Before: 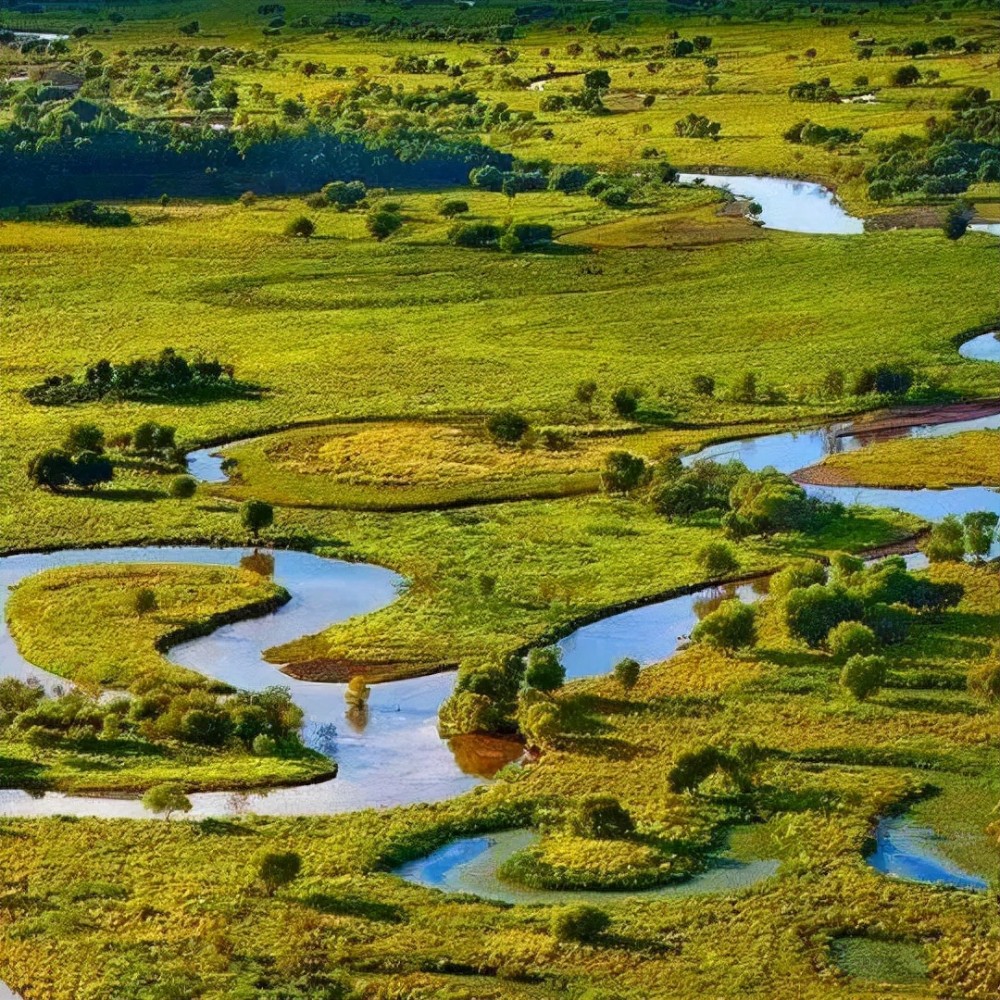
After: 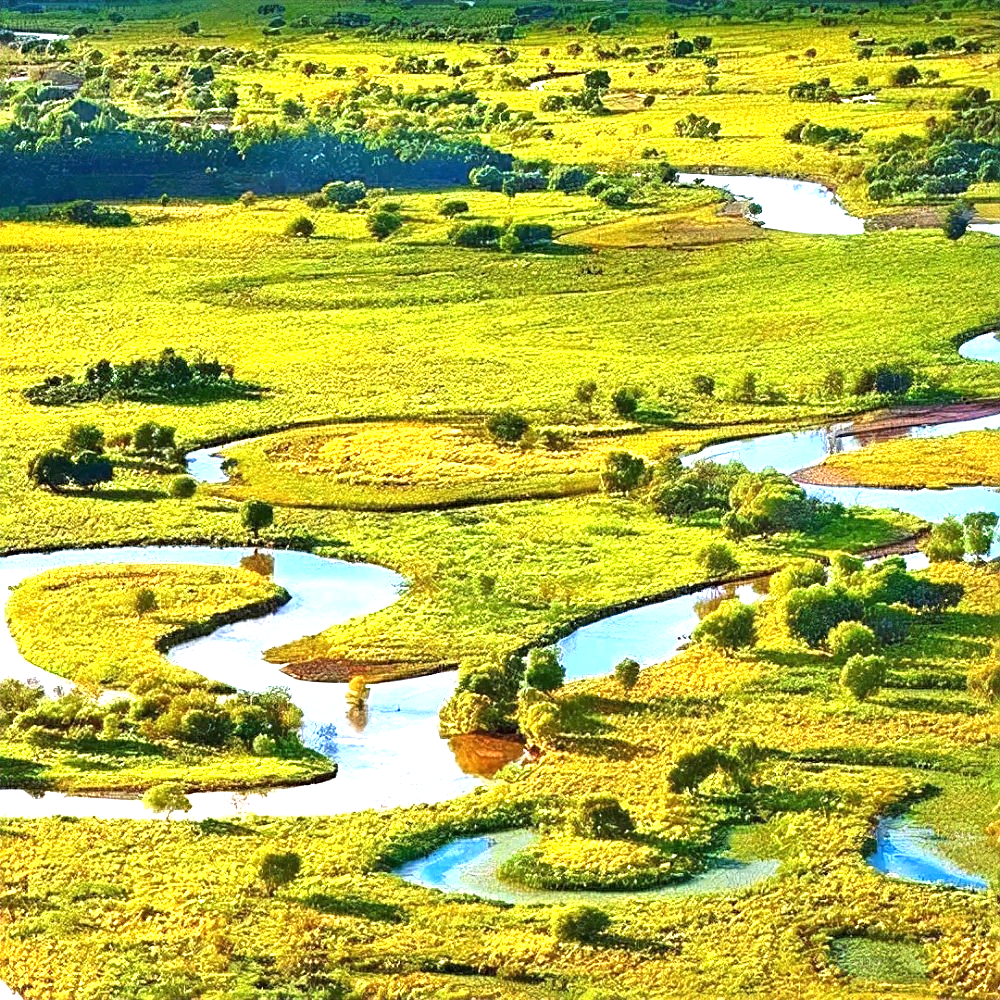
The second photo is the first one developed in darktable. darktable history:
sharpen: on, module defaults
exposure: black level correction 0, exposure 1.5 EV, compensate exposure bias true, compensate highlight preservation false
